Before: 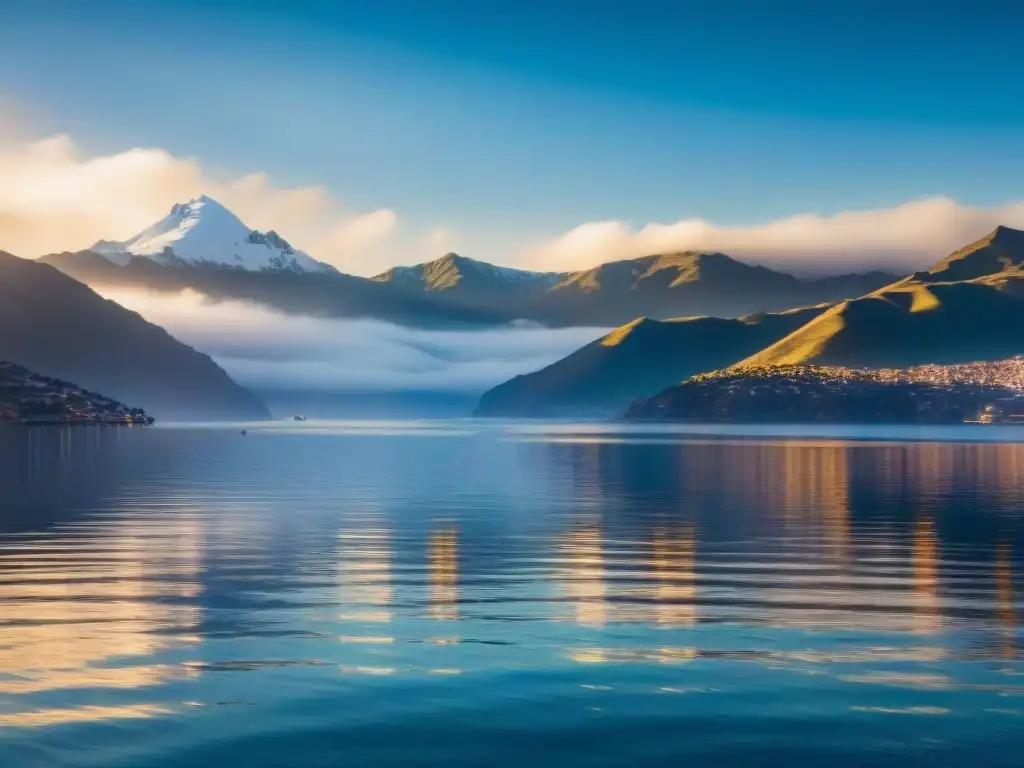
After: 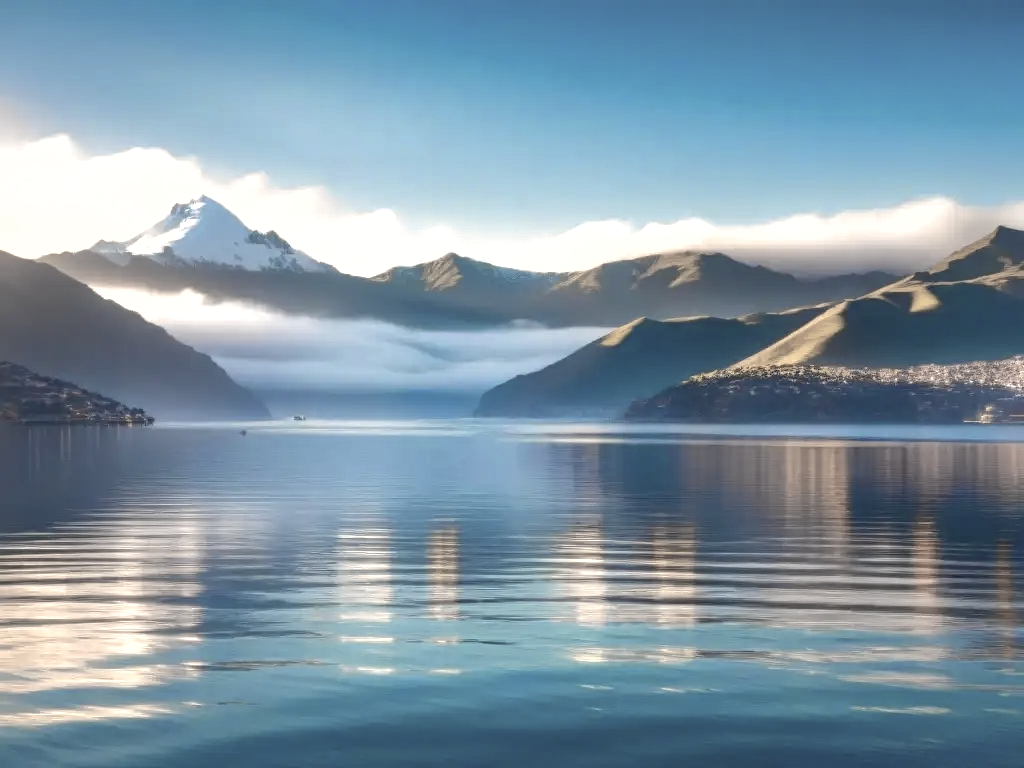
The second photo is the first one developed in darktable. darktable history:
shadows and highlights: on, module defaults
exposure: exposure 0.722 EV, compensate highlight preservation false
color zones: curves: ch1 [(0.238, 0.163) (0.476, 0.2) (0.733, 0.322) (0.848, 0.134)]
